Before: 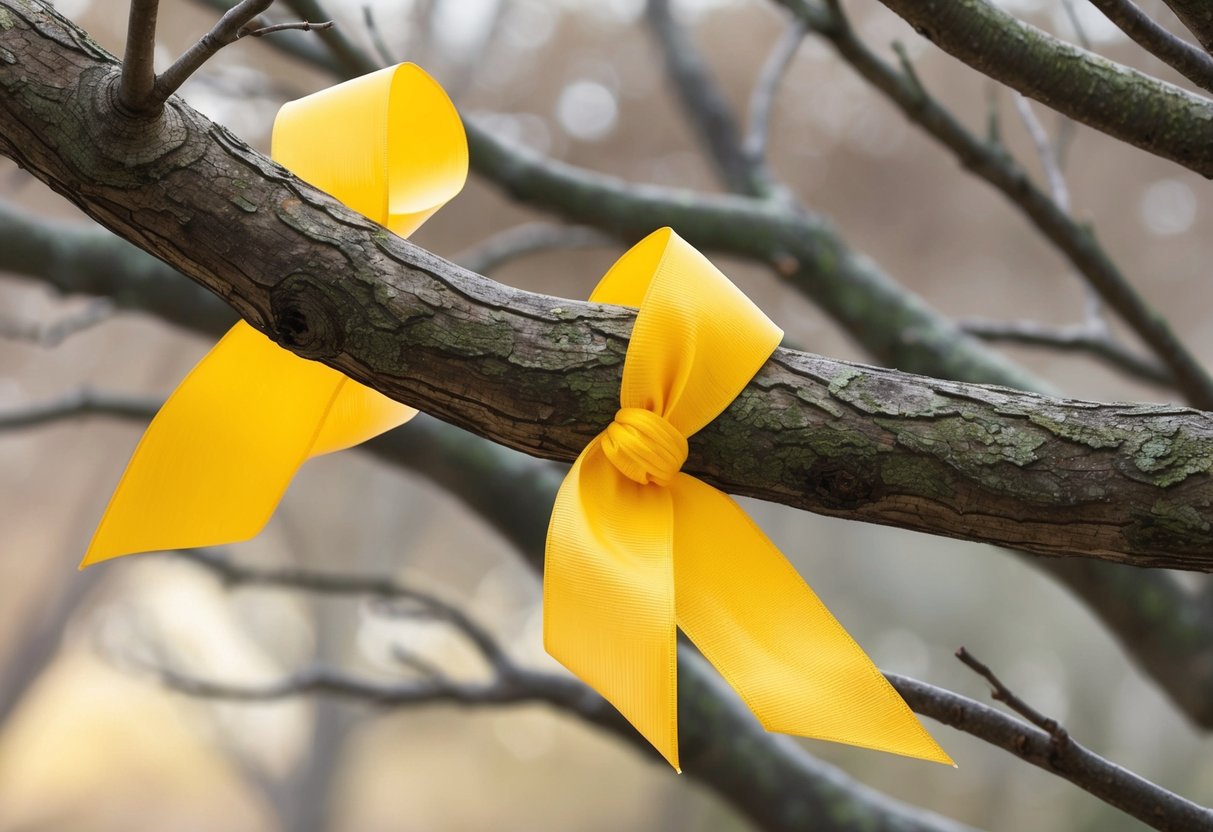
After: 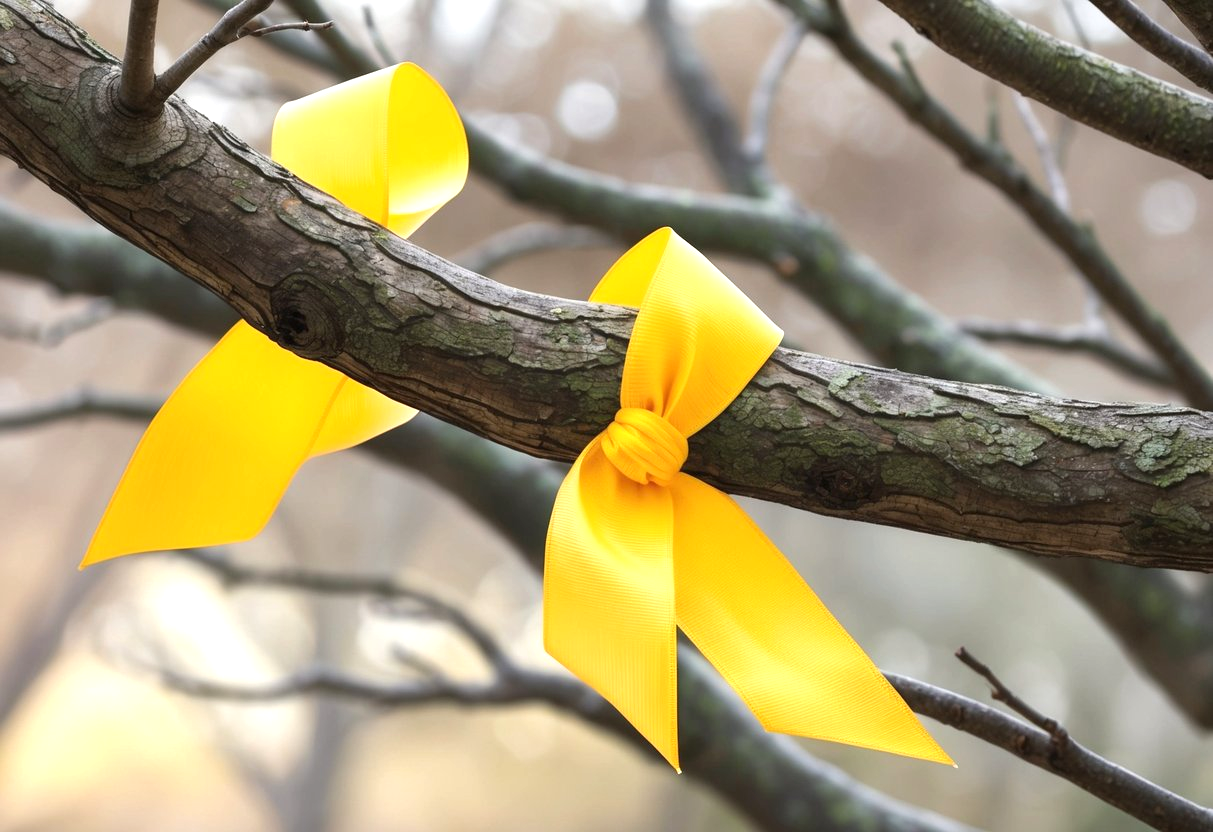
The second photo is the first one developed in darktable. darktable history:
exposure: exposure 0.493 EV, compensate exposure bias true, compensate highlight preservation false
tone equalizer: on, module defaults
